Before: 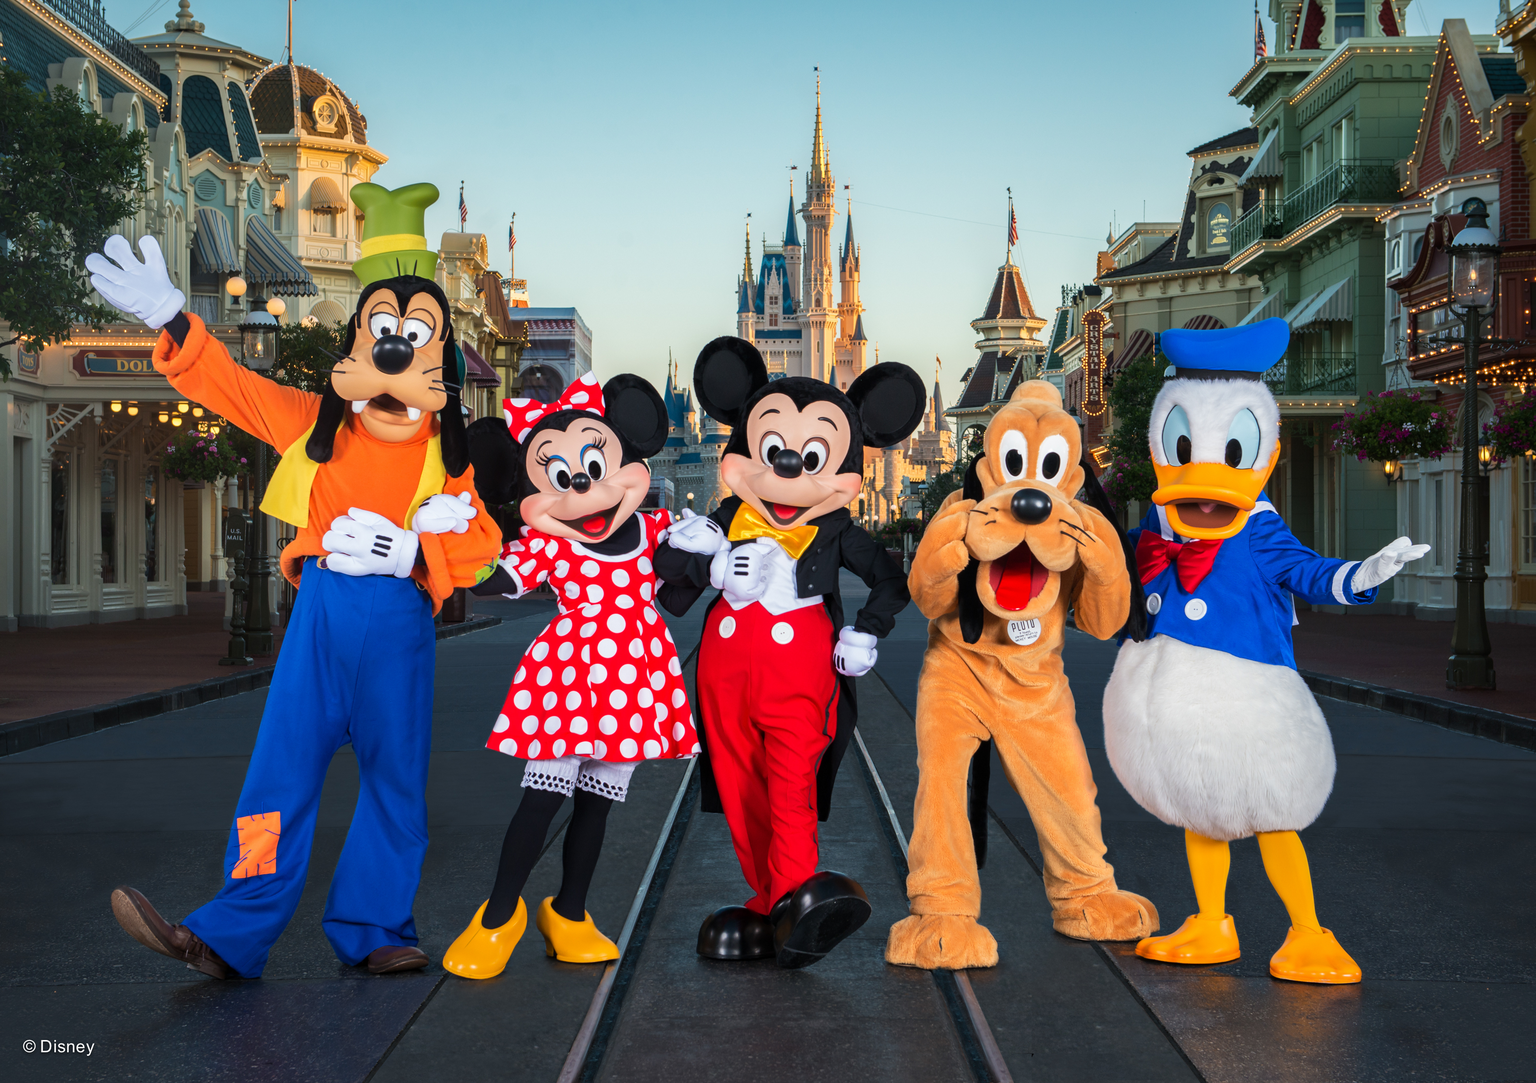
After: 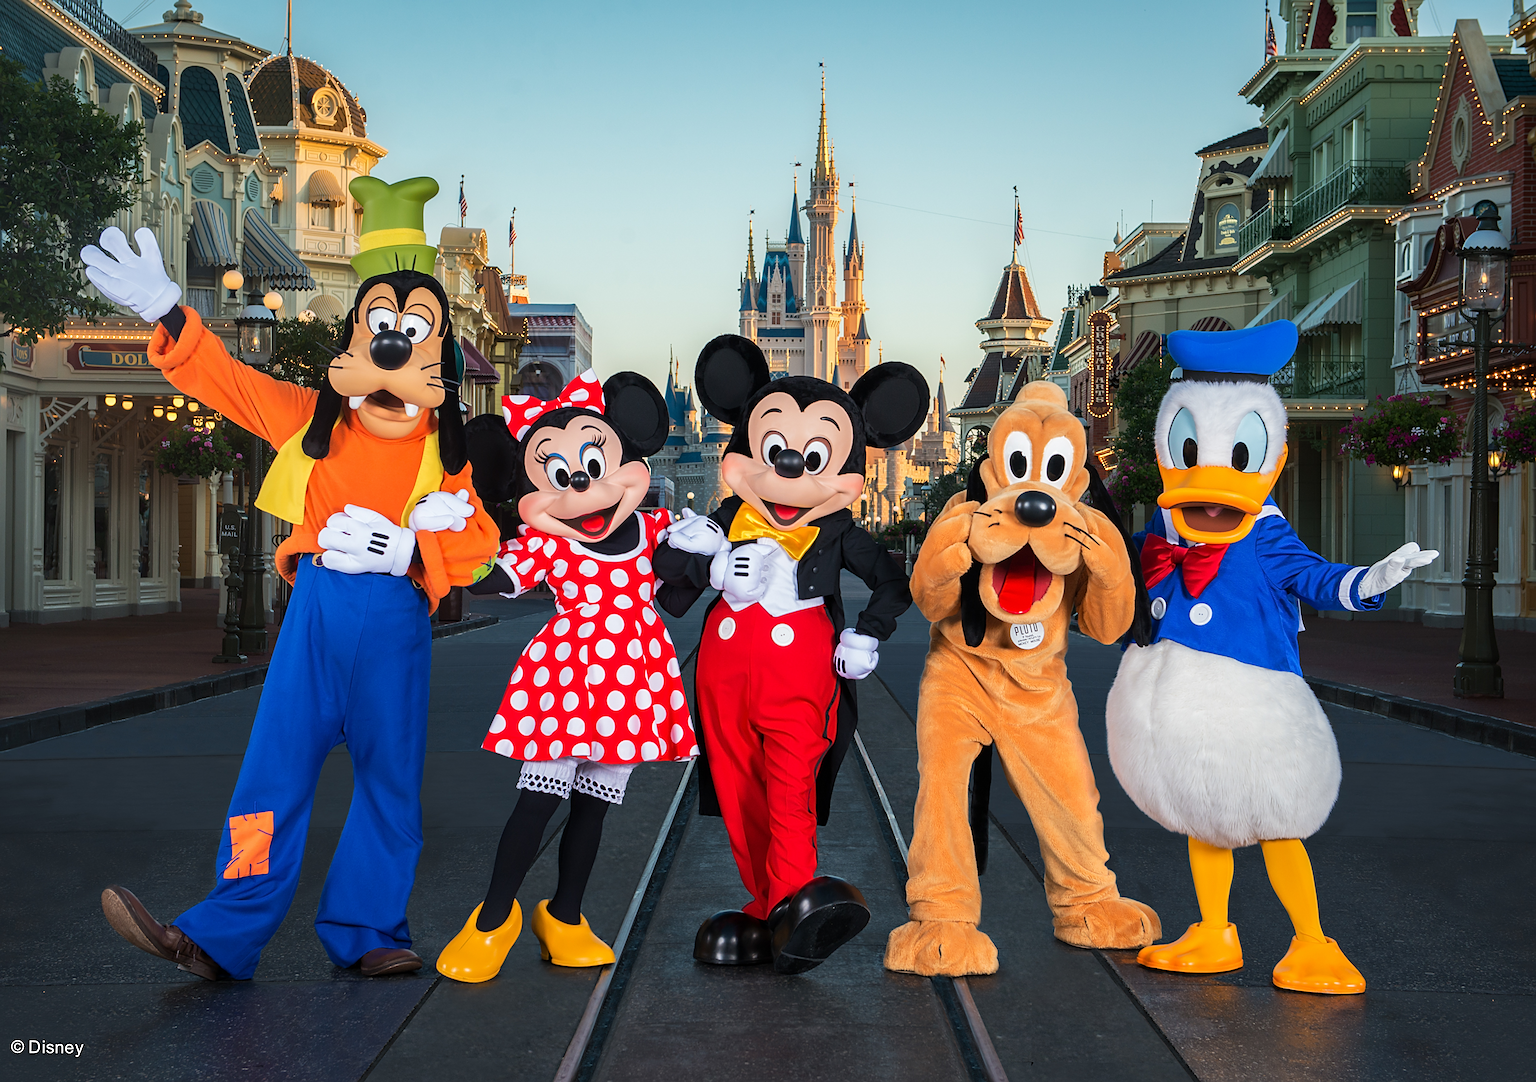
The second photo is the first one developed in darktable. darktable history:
sharpen: on, module defaults
crop and rotate: angle -0.456°
